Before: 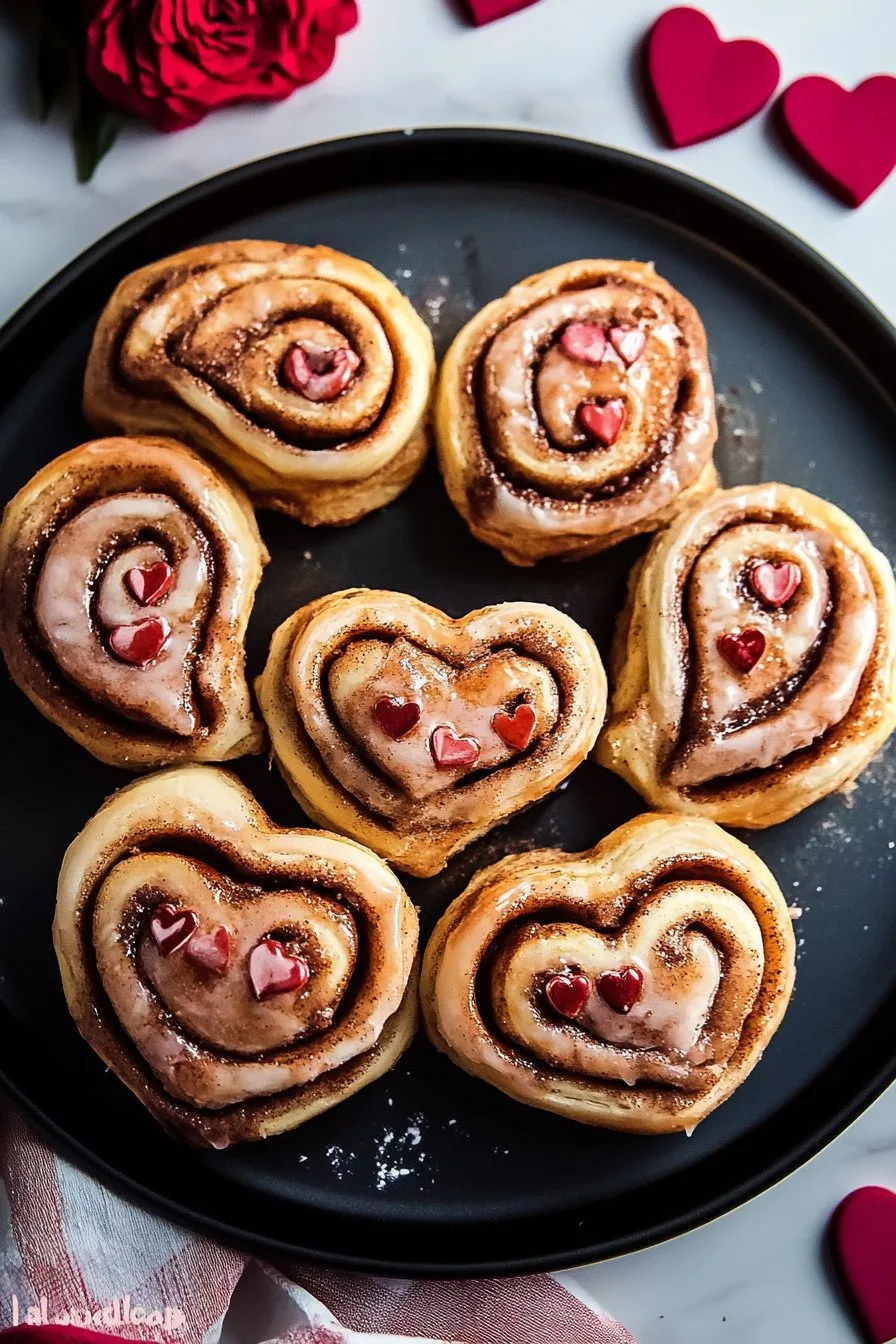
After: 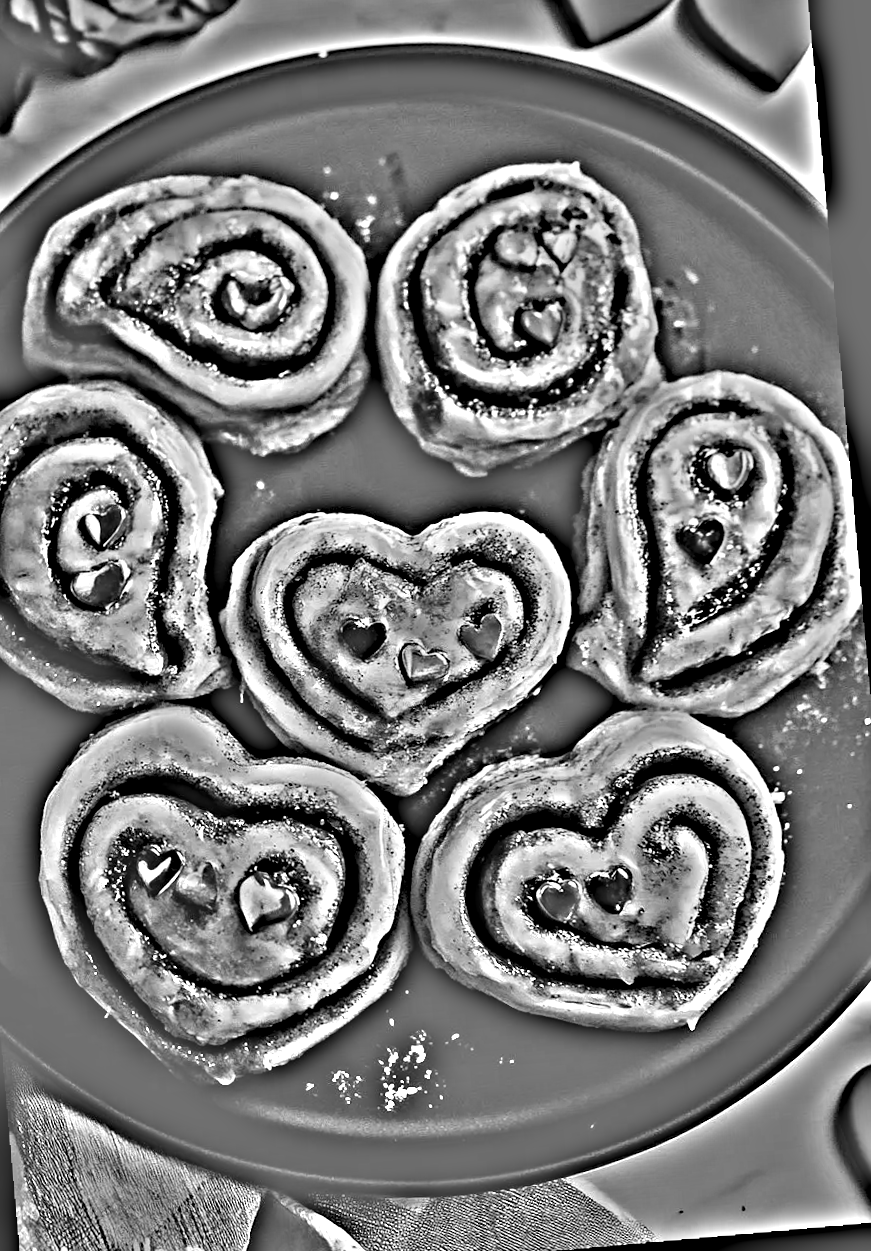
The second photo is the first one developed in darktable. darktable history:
highpass: sharpness 49.79%, contrast boost 49.79%
crop and rotate: angle 1.96°, left 5.673%, top 5.673%
rotate and perspective: rotation -3.18°, automatic cropping off
exposure: black level correction 0.001, compensate highlight preservation false
